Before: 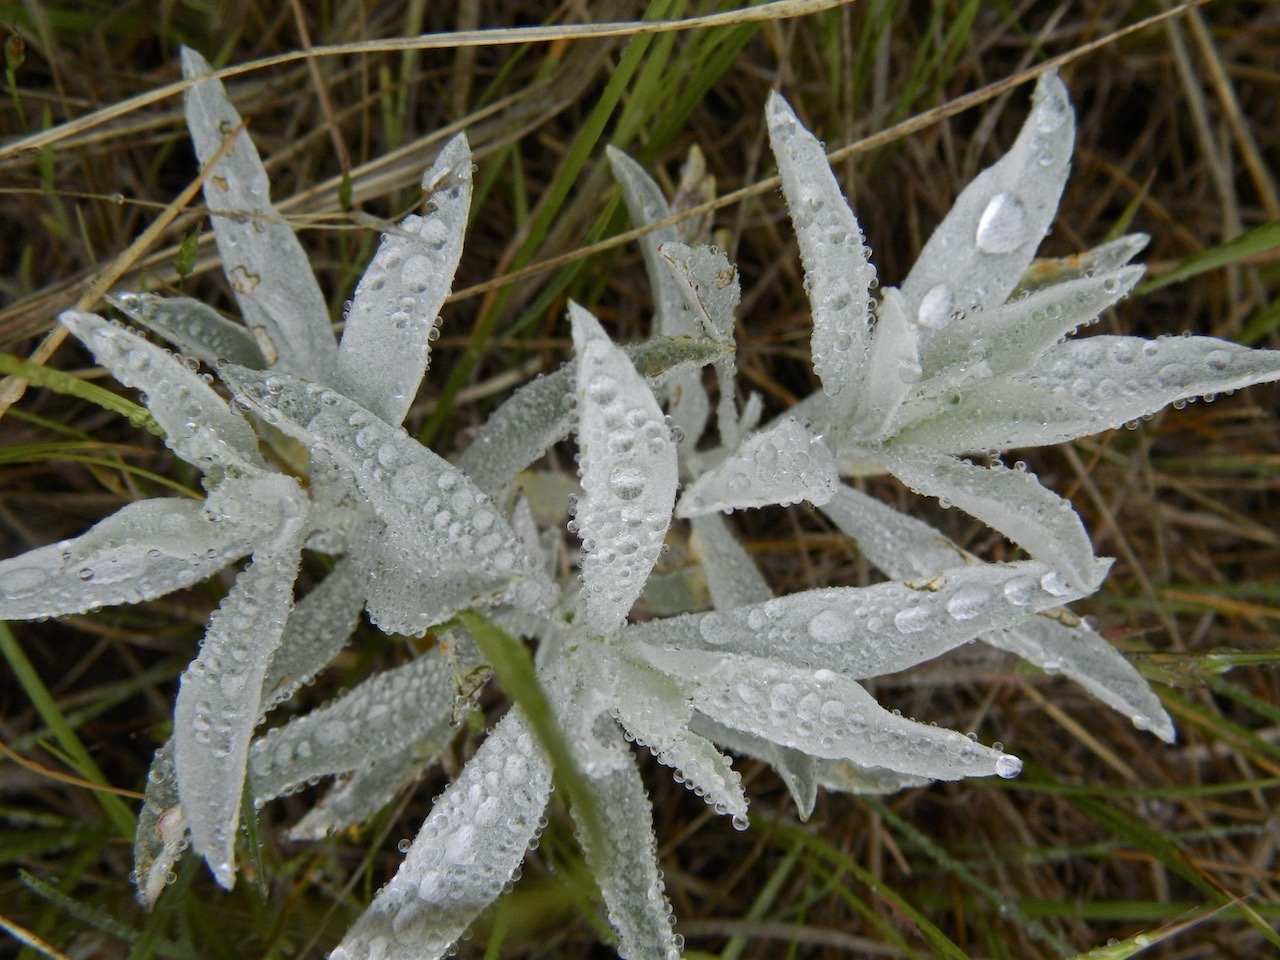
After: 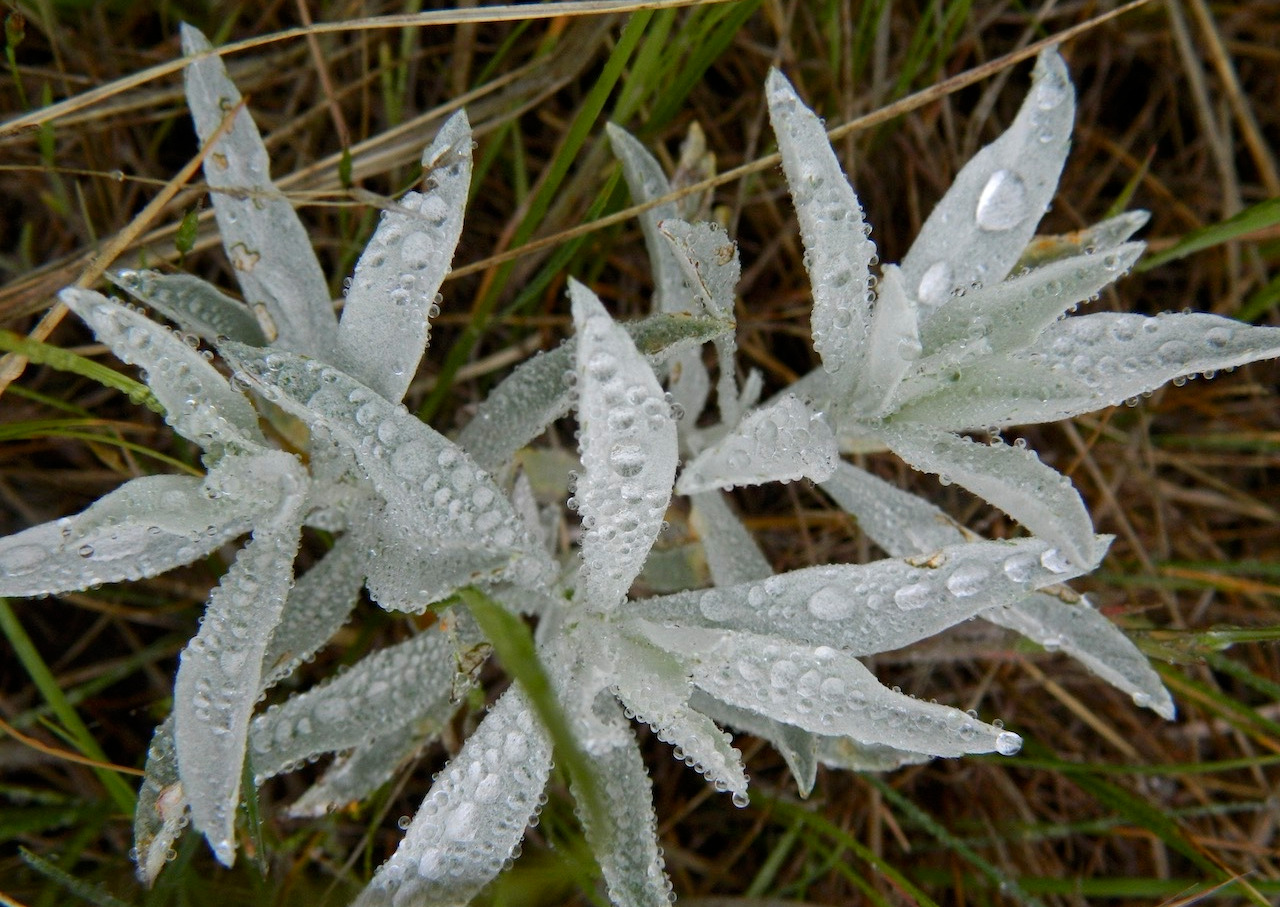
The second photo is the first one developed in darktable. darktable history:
tone equalizer: on, module defaults
crop and rotate: top 2.479%, bottom 3.018%
